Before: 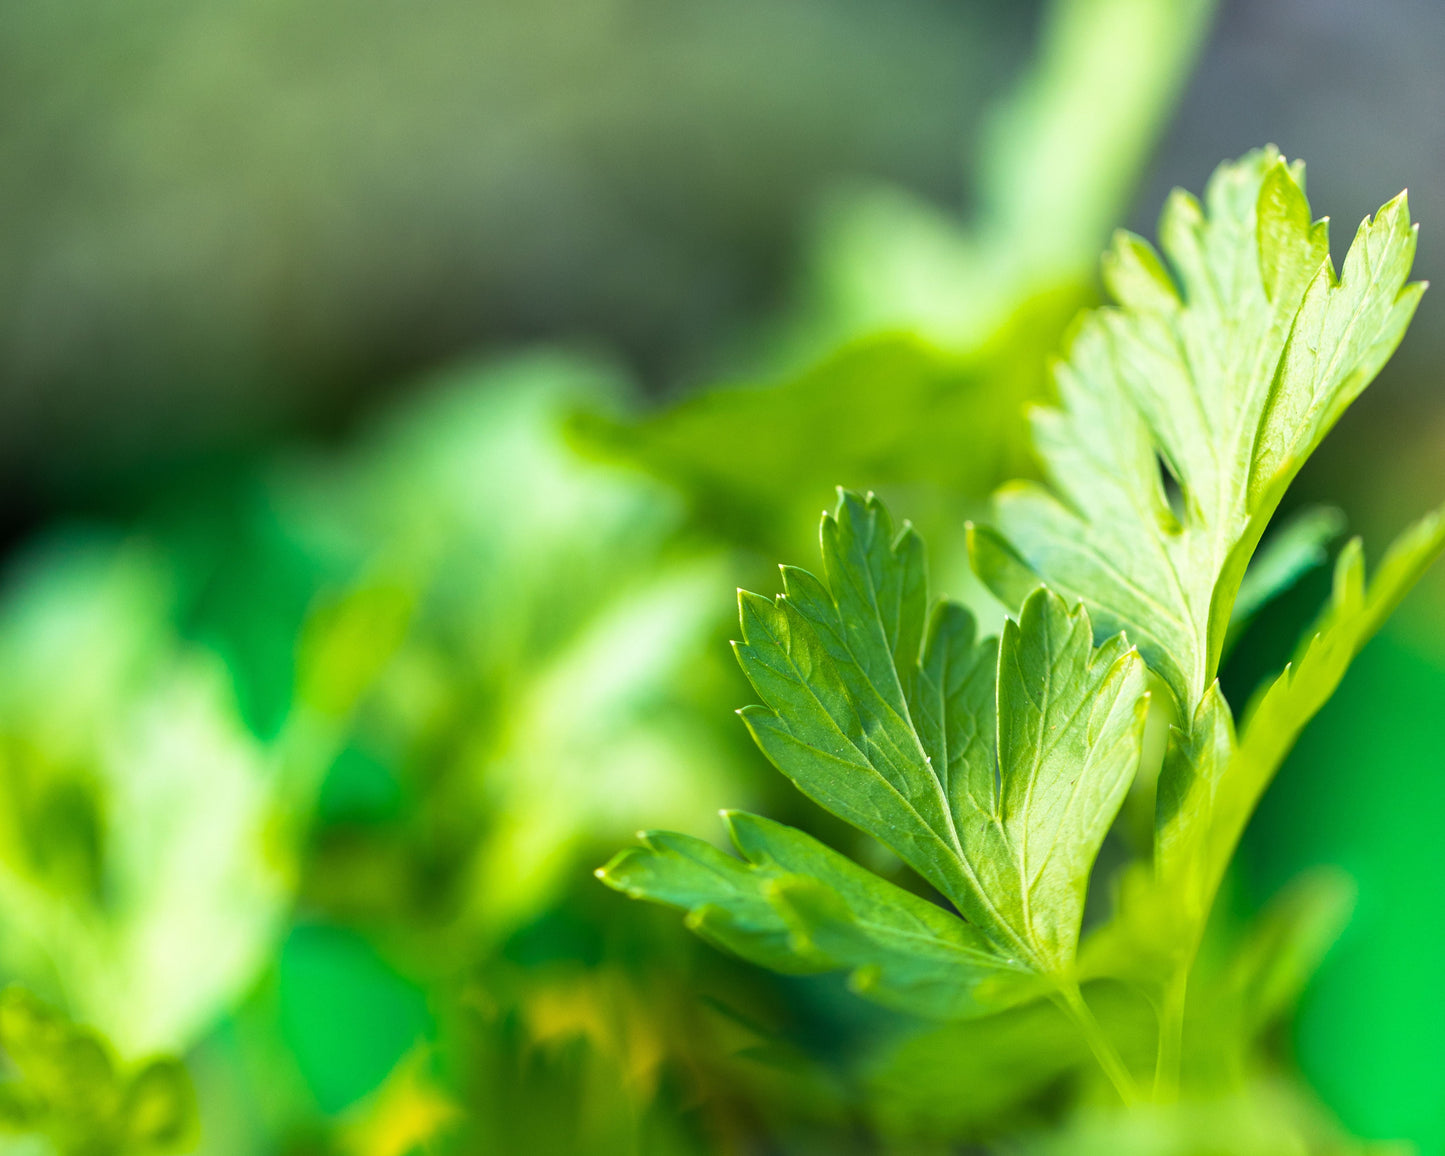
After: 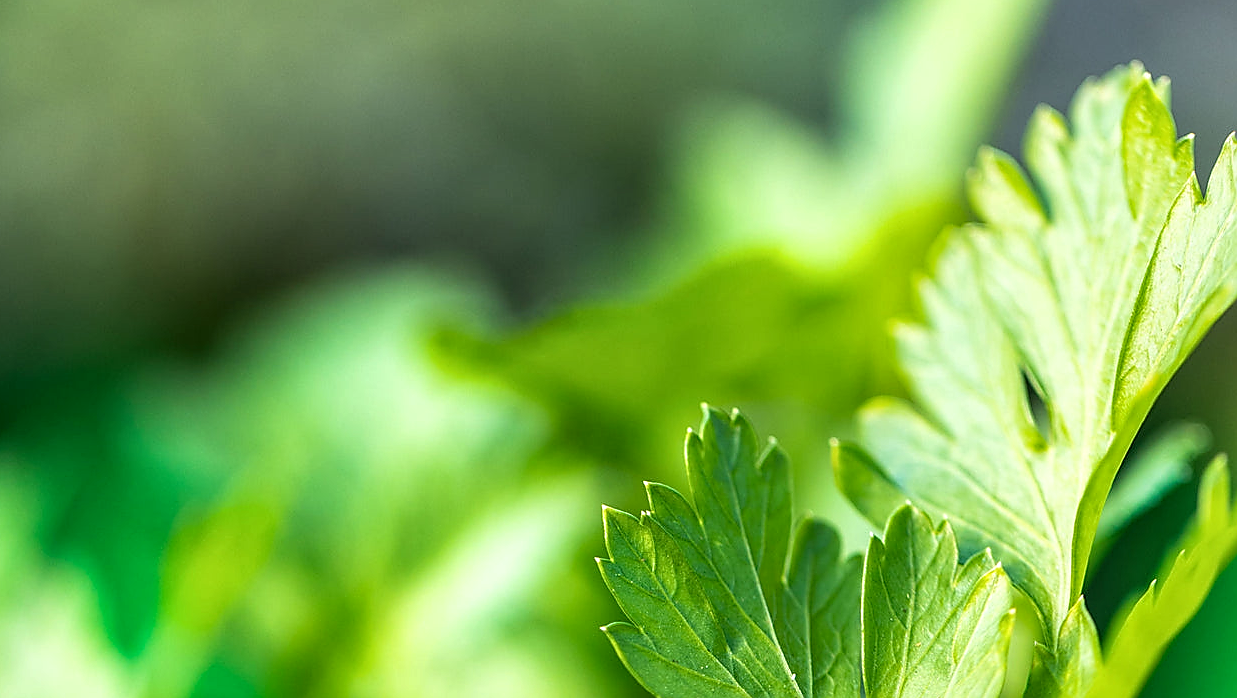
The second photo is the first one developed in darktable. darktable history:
local contrast: on, module defaults
crop and rotate: left 9.345%, top 7.22%, right 4.982%, bottom 32.331%
sharpen: radius 1.4, amount 1.25, threshold 0.7
